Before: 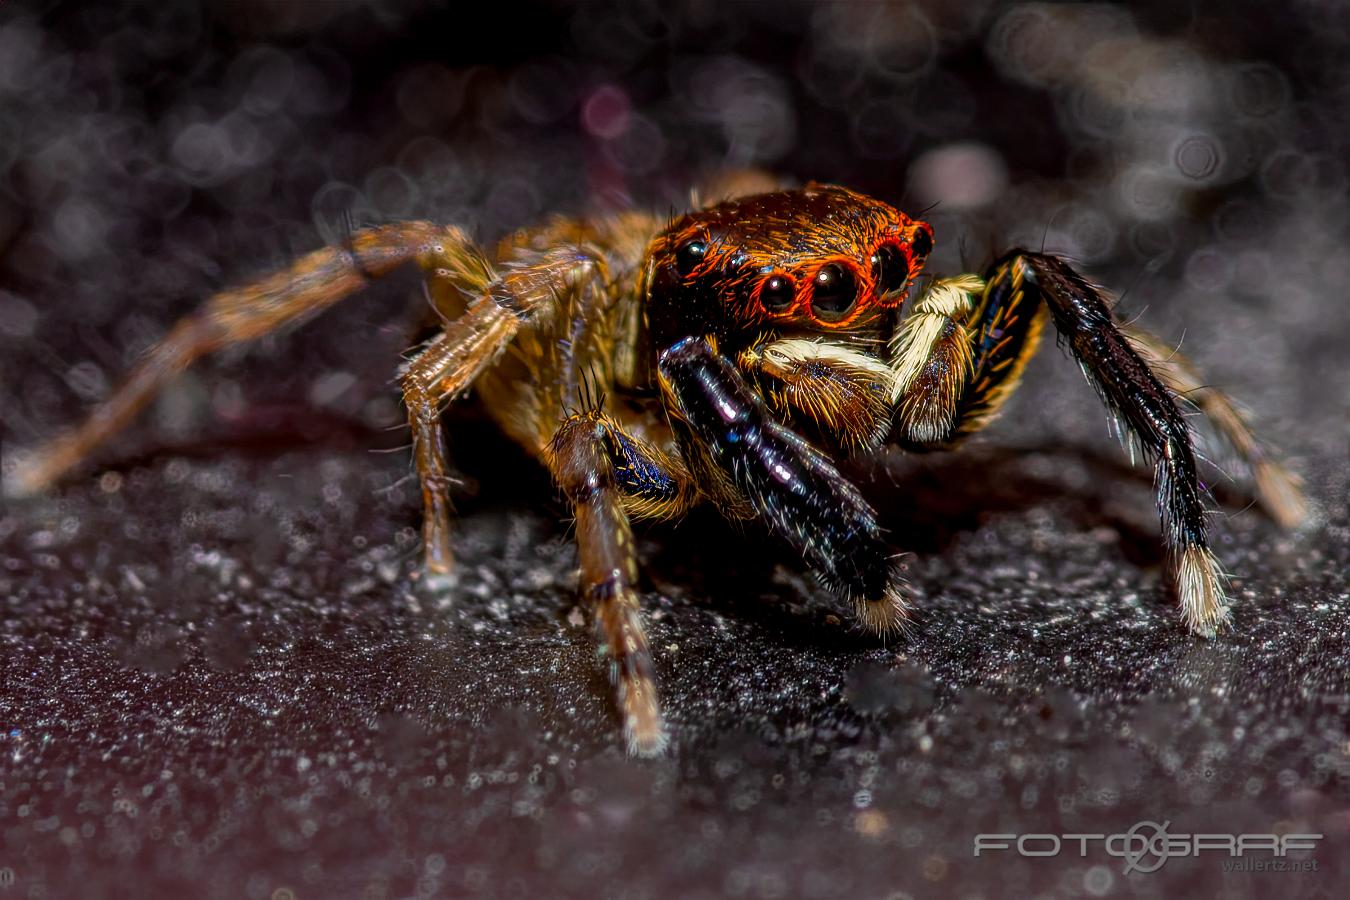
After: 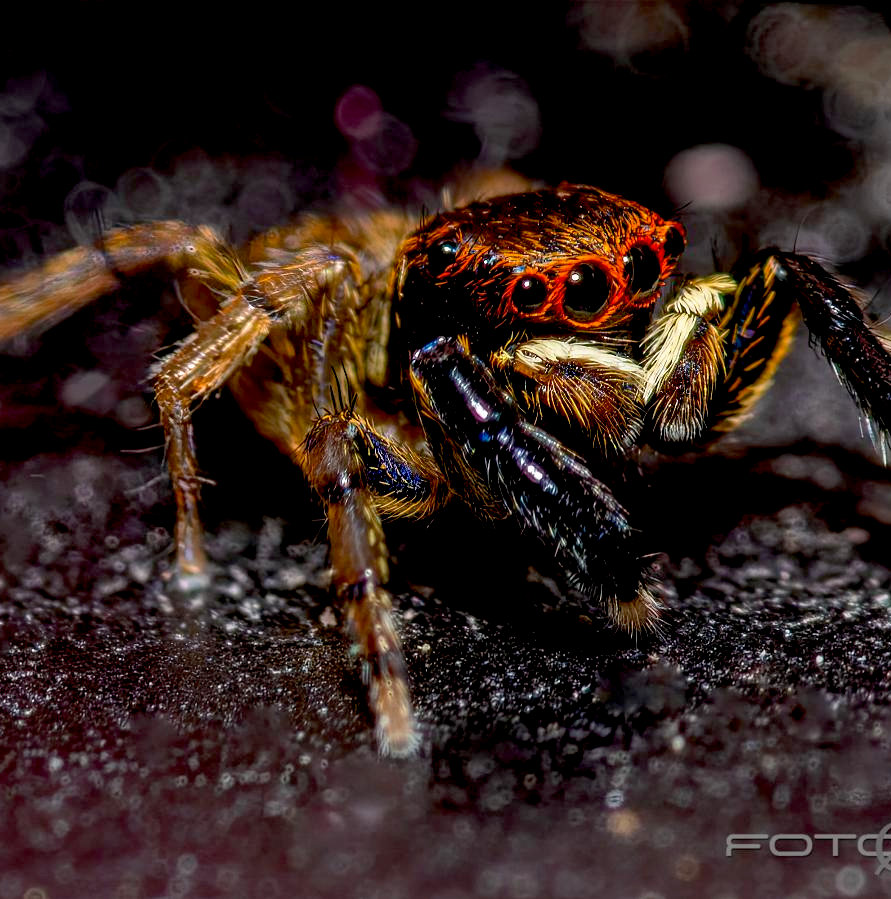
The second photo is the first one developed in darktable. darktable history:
base curve: curves: ch0 [(0.017, 0) (0.425, 0.441) (0.844, 0.933) (1, 1)], preserve colors none
crop and rotate: left 18.442%, right 15.508%
